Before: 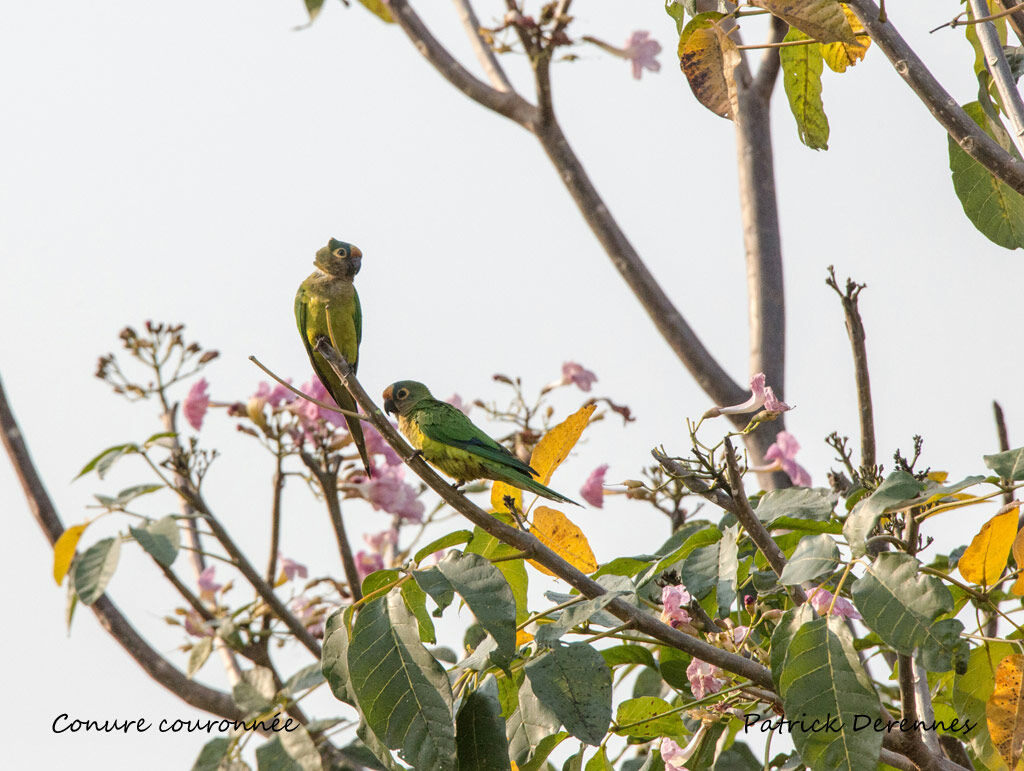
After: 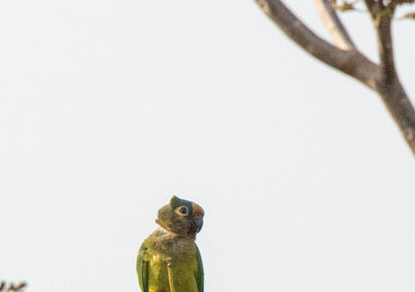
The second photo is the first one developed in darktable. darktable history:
crop: left 15.452%, top 5.459%, right 43.956%, bottom 56.62%
rotate and perspective: crop left 0, crop top 0
